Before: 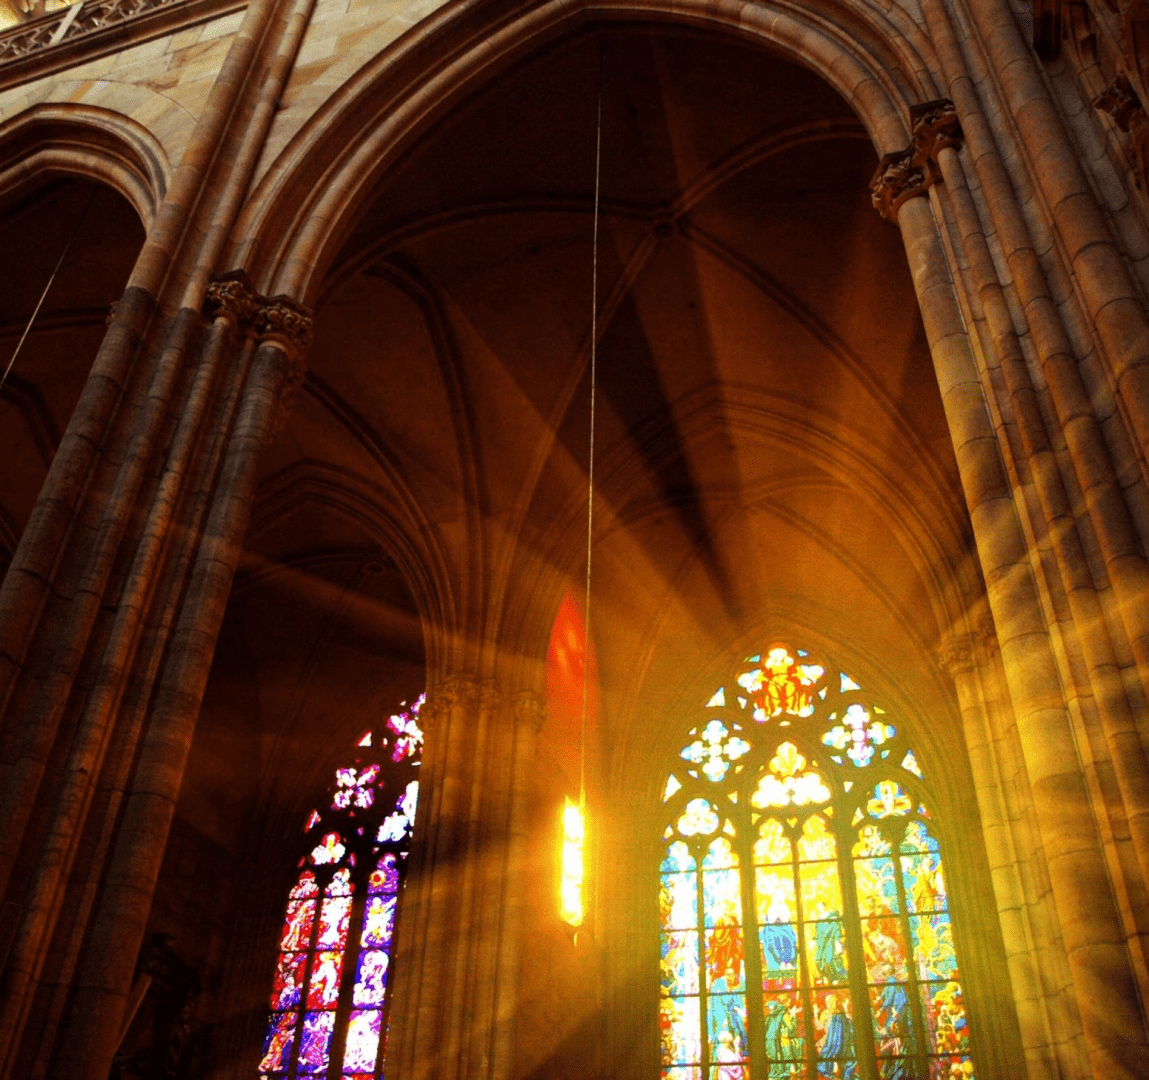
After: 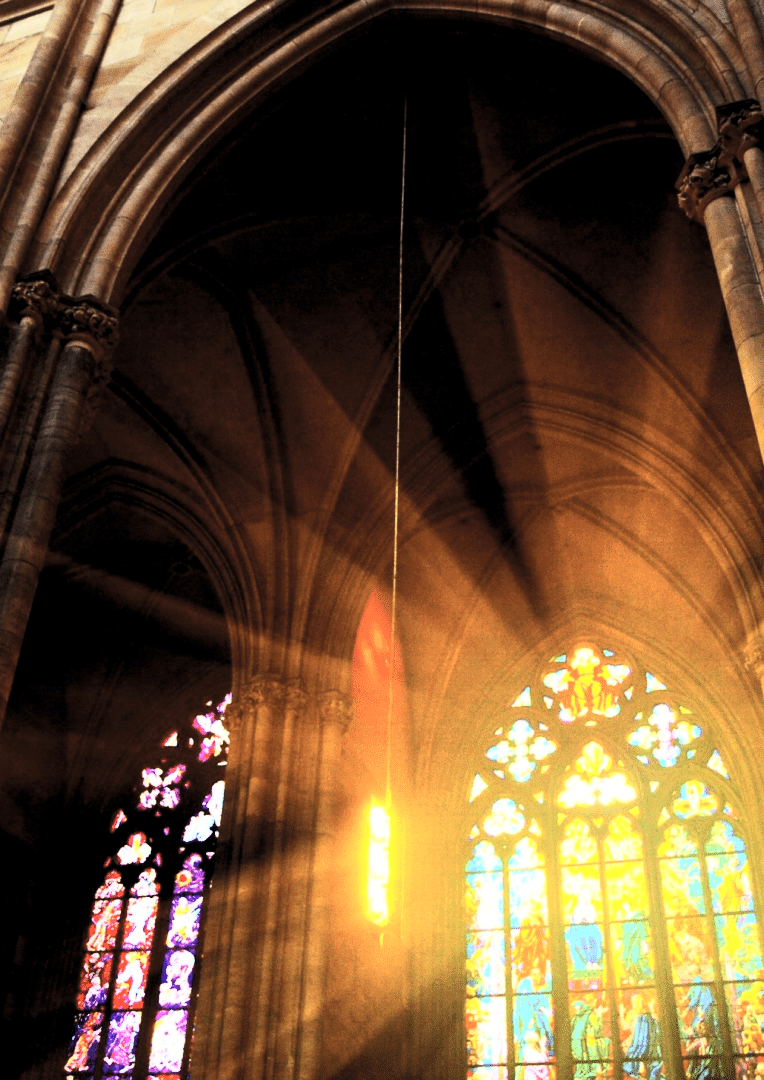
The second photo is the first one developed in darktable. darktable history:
levels: levels [0.116, 0.574, 1]
crop: left 16.899%, right 16.556%
contrast brightness saturation: contrast 0.39, brightness 0.53
